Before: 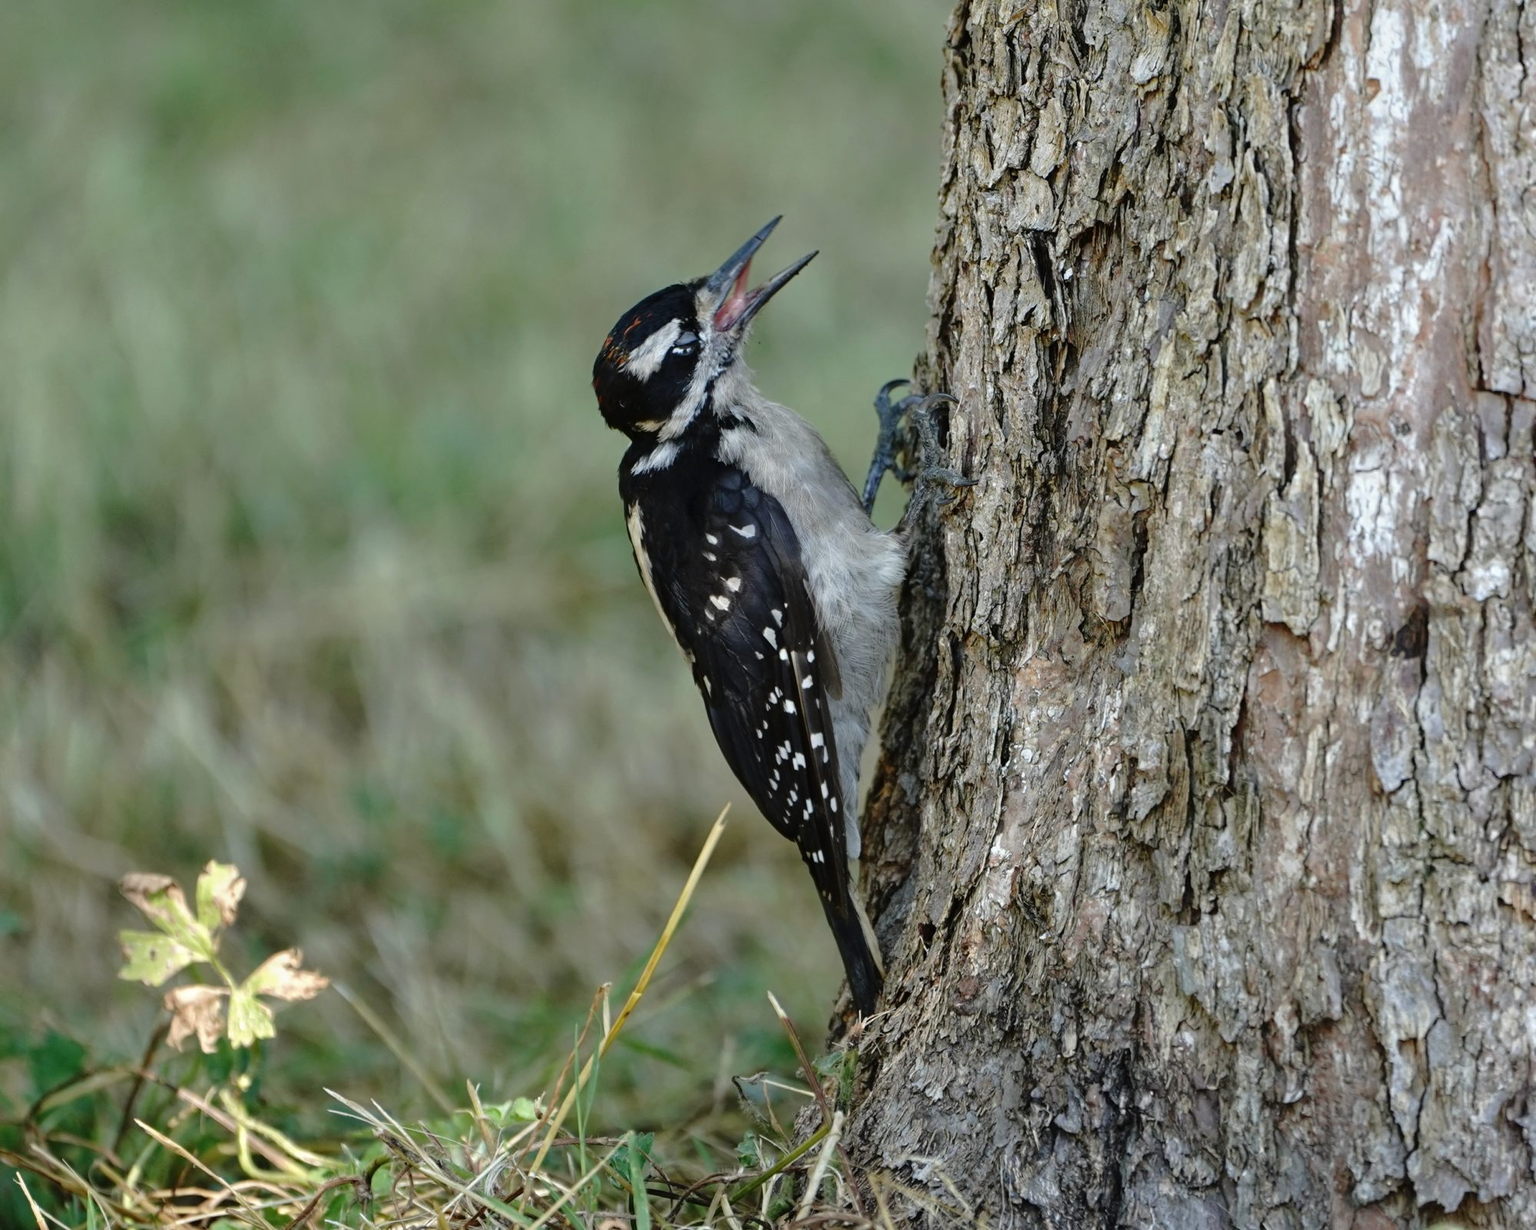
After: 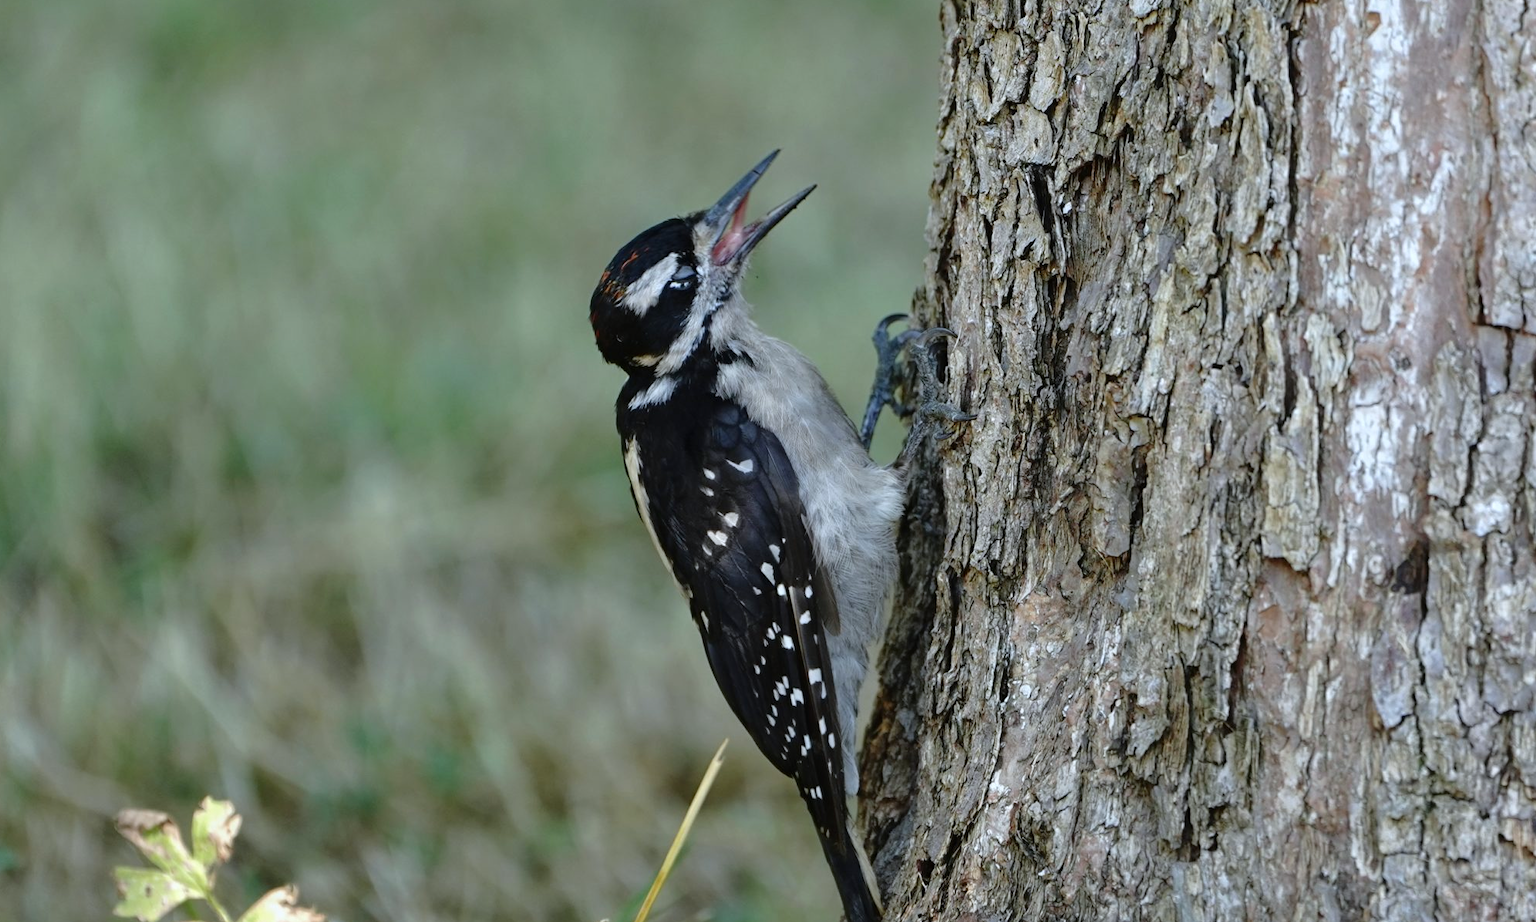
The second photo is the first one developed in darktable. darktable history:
white balance: red 0.967, blue 1.049
crop: left 0.387%, top 5.469%, bottom 19.809%
